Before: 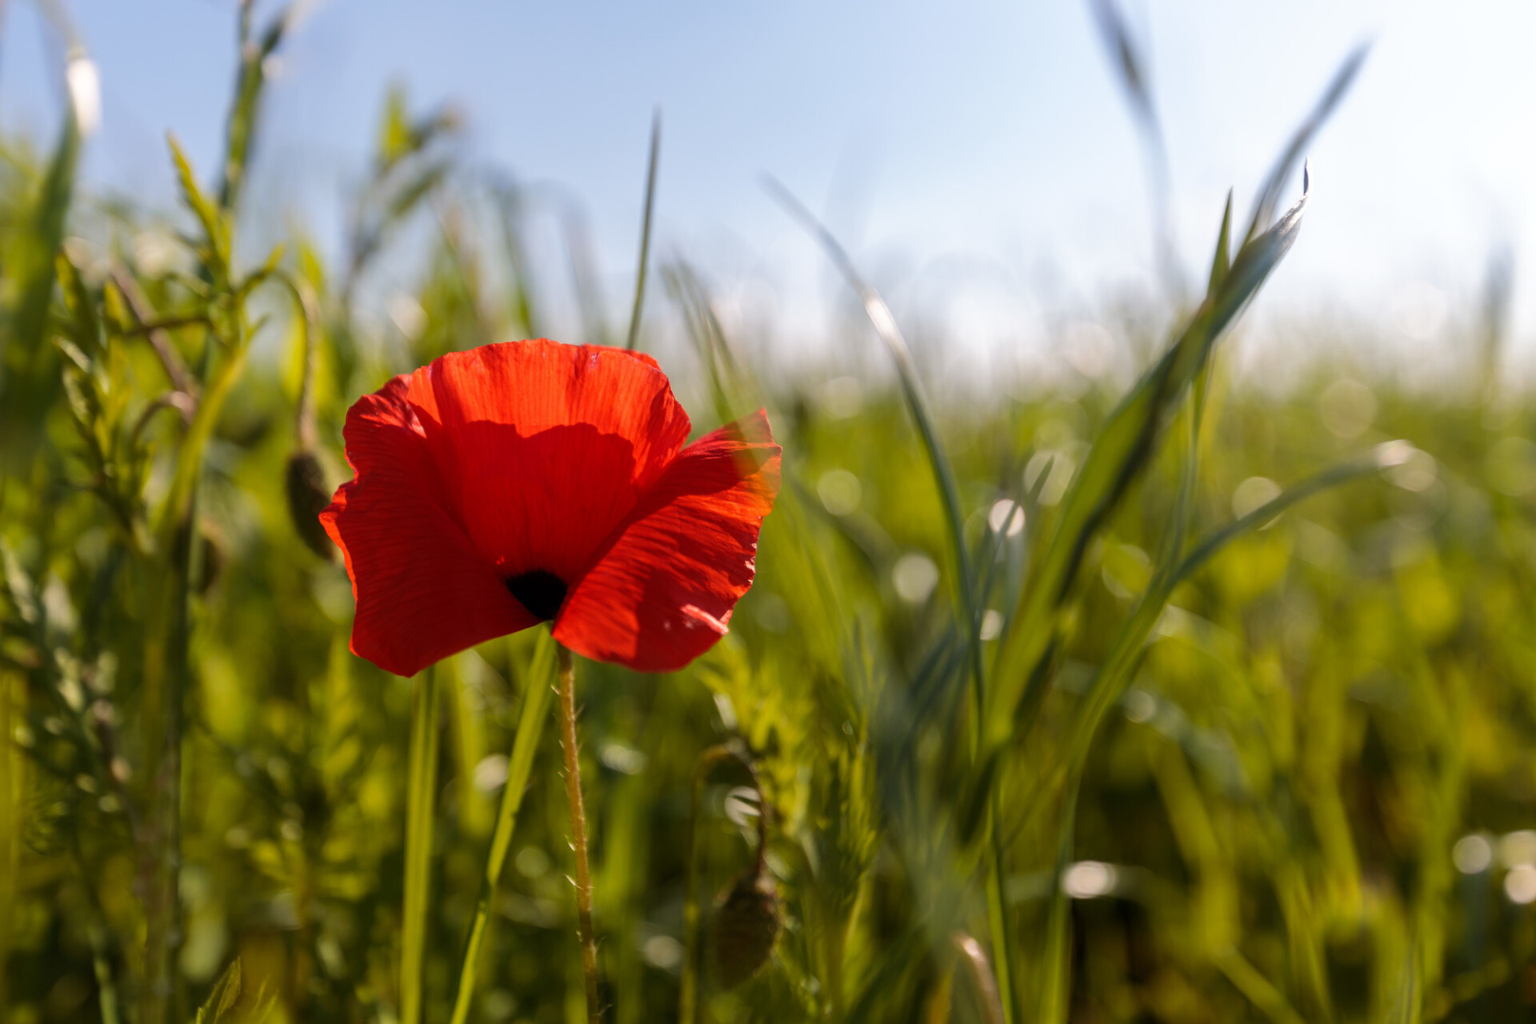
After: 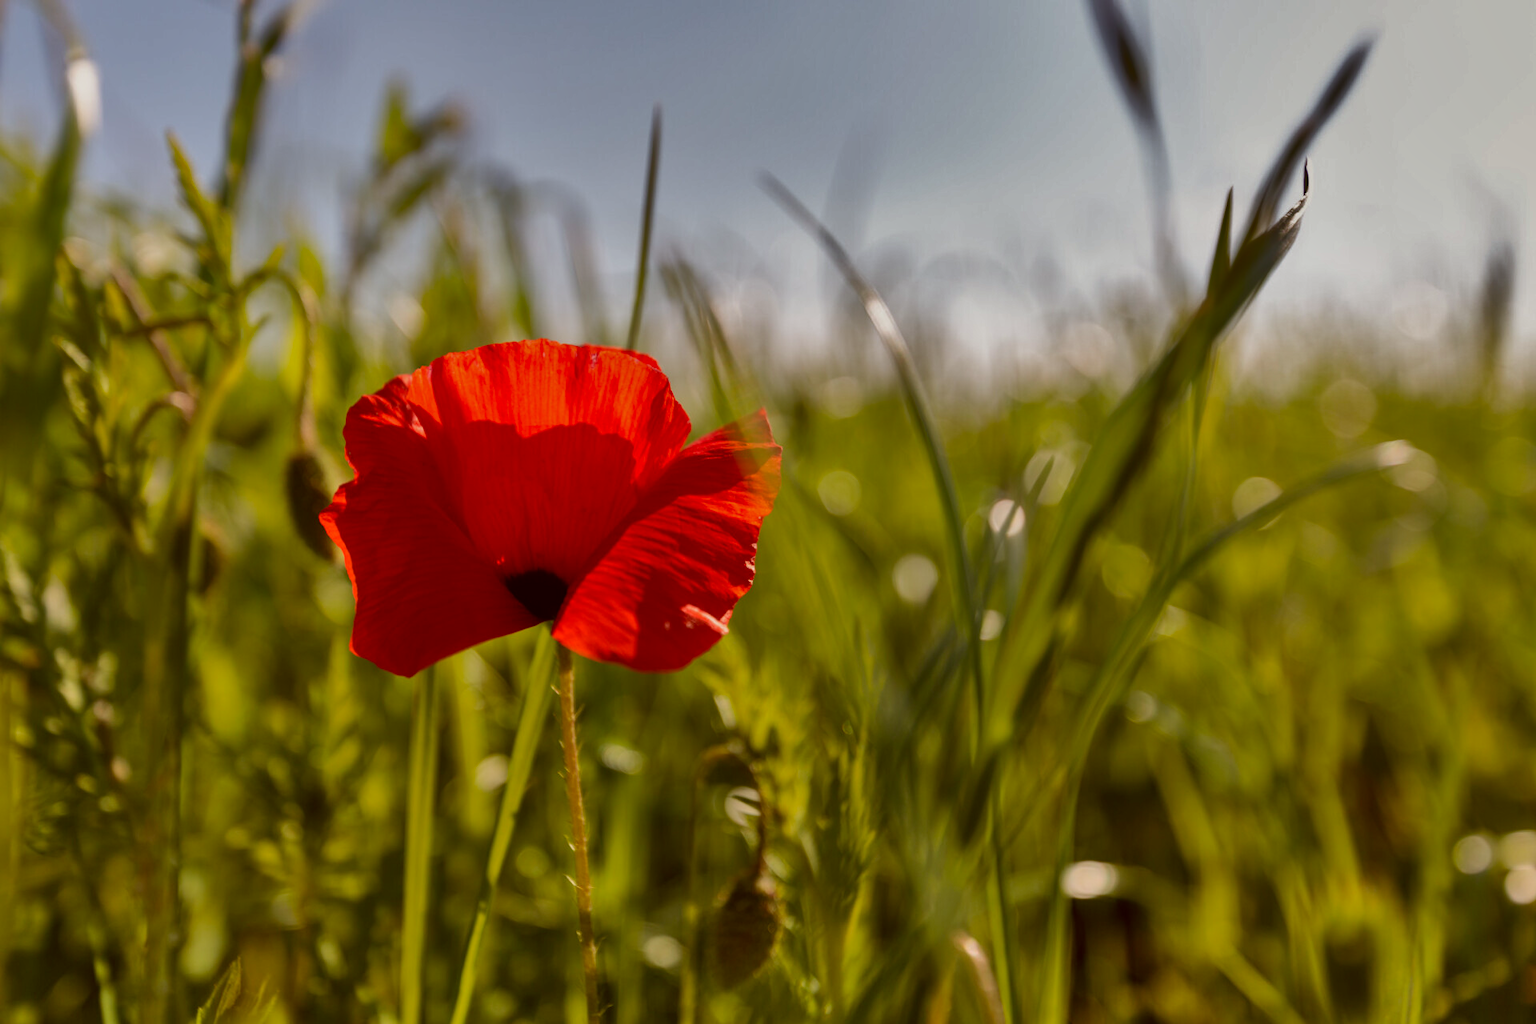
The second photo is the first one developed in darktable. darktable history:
shadows and highlights: shadows 80.9, white point adjustment -8.96, highlights -61.49, soften with gaussian
color correction: highlights a* -0.544, highlights b* 0.171, shadows a* 5.06, shadows b* 20.16
